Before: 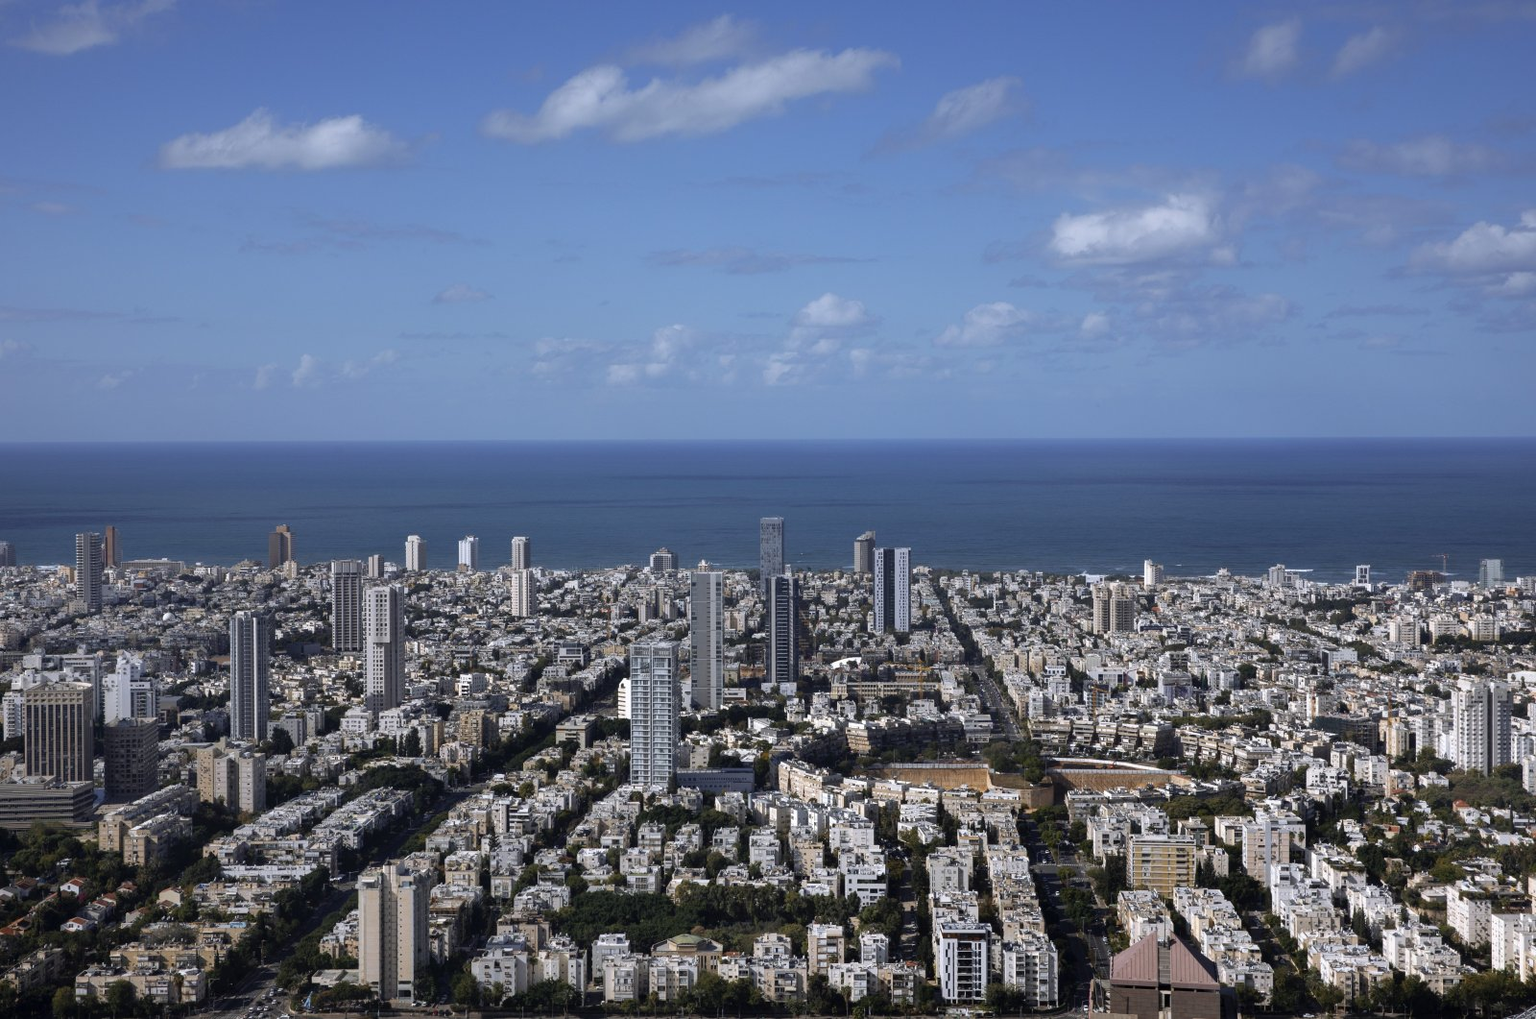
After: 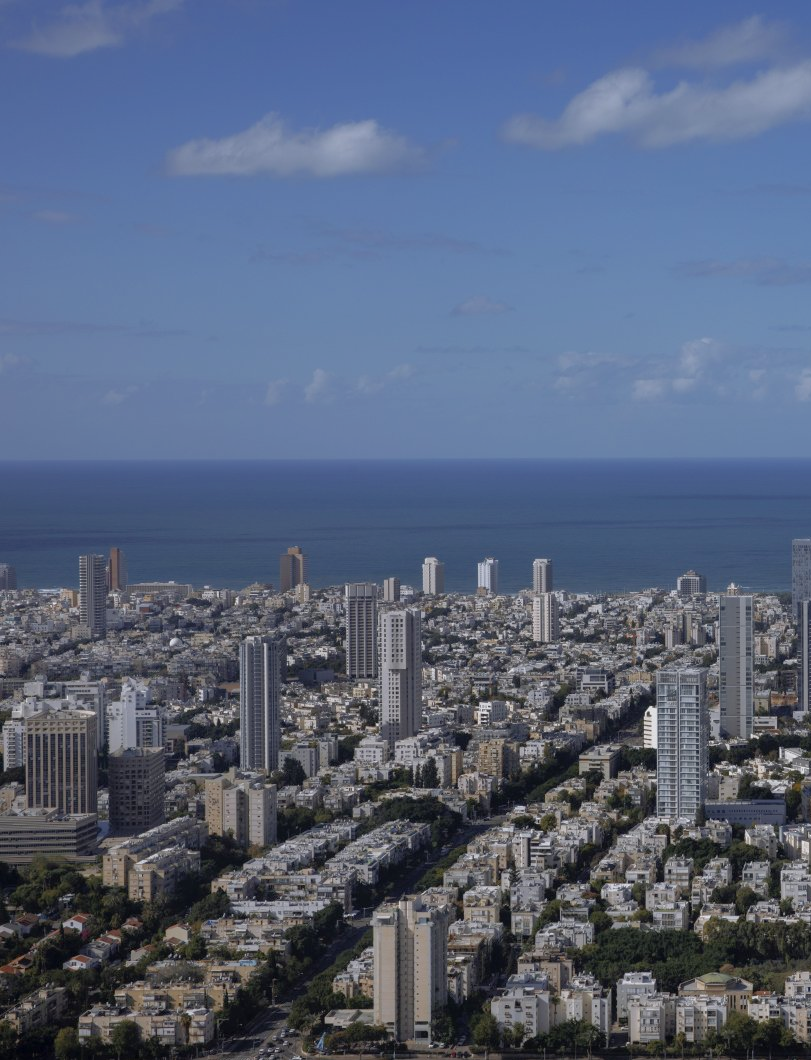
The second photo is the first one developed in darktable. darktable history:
crop and rotate: left 0.048%, top 0%, right 49.211%
tone equalizer: -8 EV 0.283 EV, -7 EV 0.422 EV, -6 EV 0.429 EV, -5 EV 0.255 EV, -3 EV -0.273 EV, -2 EV -0.429 EV, -1 EV -0.428 EV, +0 EV -0.249 EV, edges refinement/feathering 500, mask exposure compensation -1.57 EV, preserve details no
